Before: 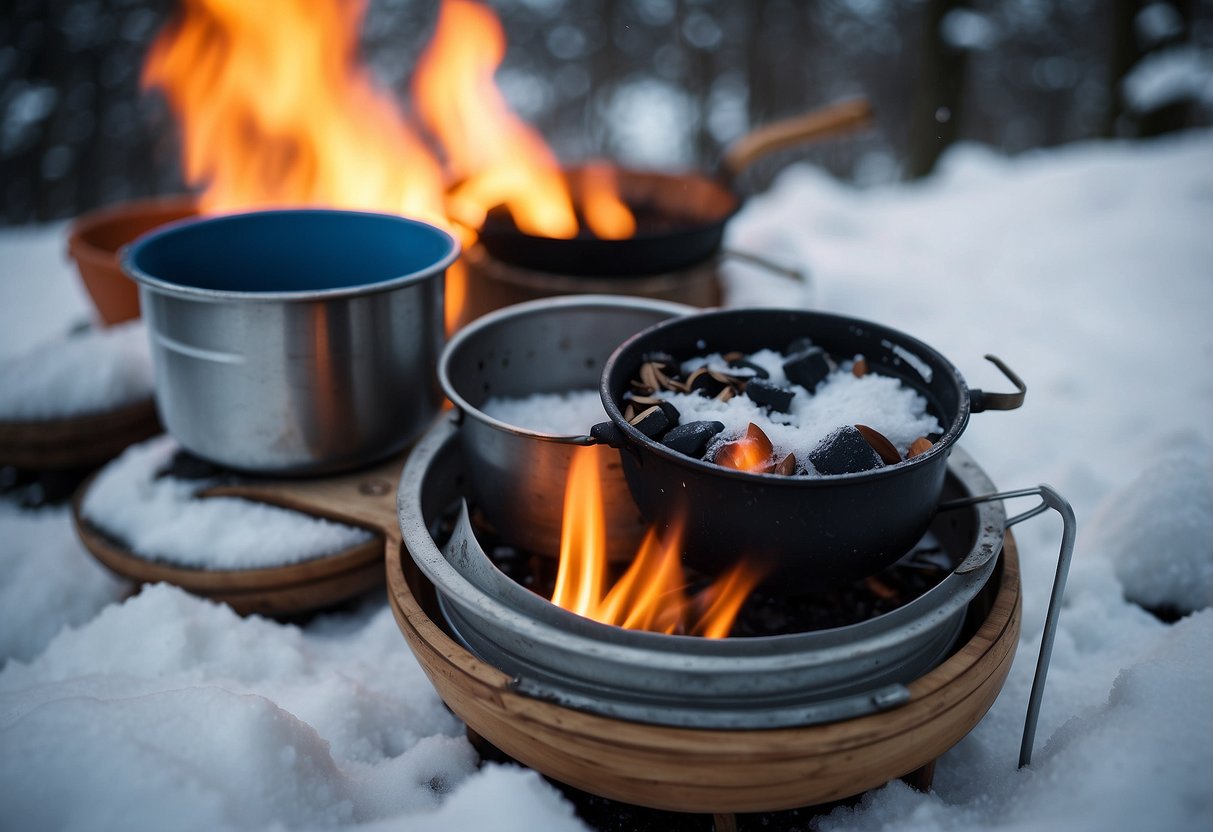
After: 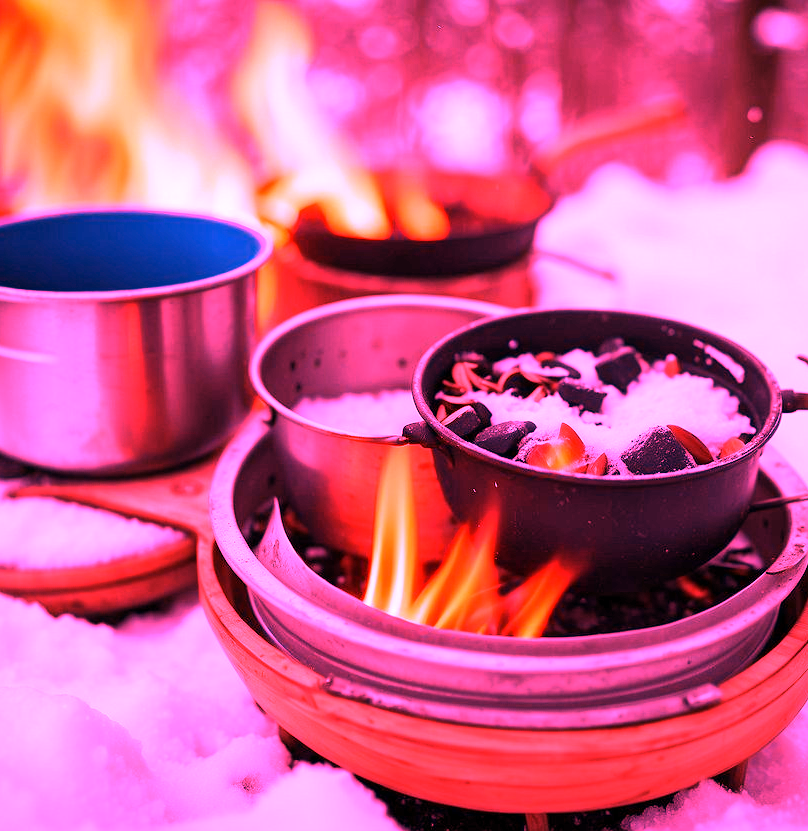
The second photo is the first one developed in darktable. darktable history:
crop and rotate: left 15.546%, right 17.787%
white balance: red 4.26, blue 1.802
tone equalizer: on, module defaults
